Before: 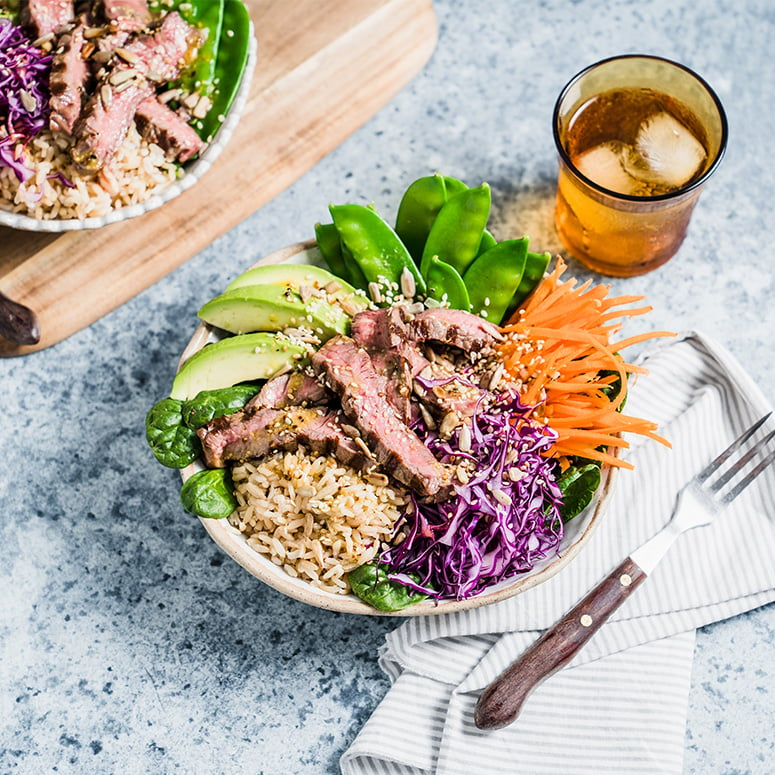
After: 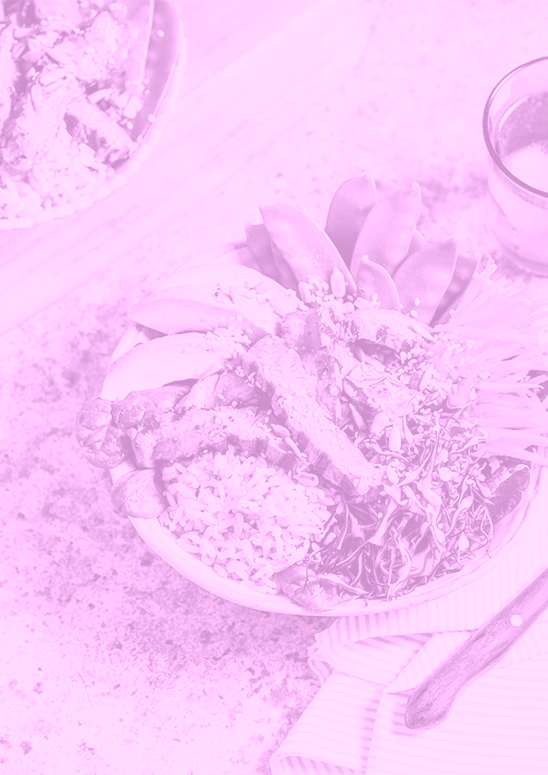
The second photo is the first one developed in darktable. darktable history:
colorize: hue 331.2°, saturation 69%, source mix 30.28%, lightness 69.02%, version 1
color balance: output saturation 110%
crop and rotate: left 9.061%, right 20.142%
